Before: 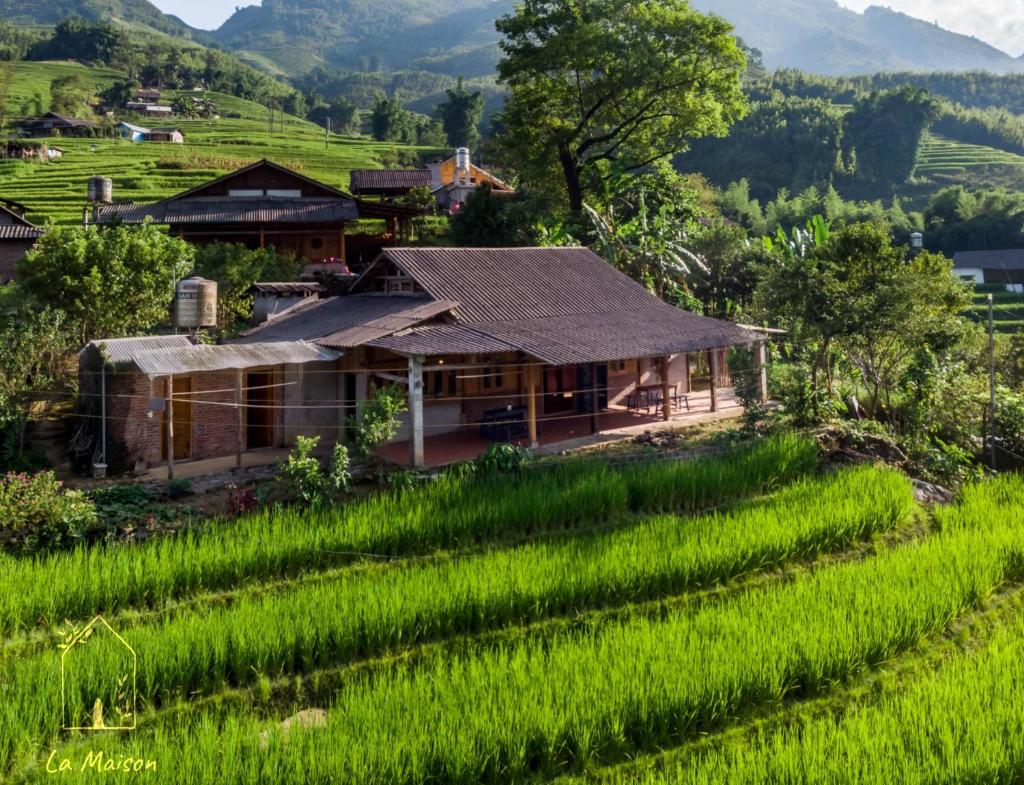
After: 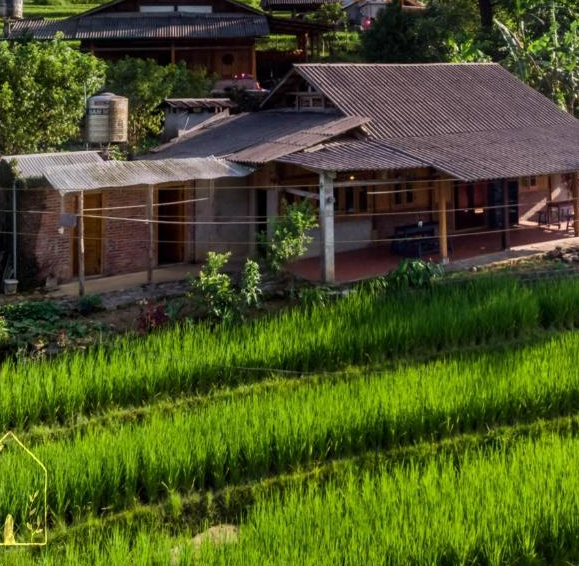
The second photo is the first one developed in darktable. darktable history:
crop: left 8.704%, top 23.455%, right 34.718%, bottom 4.413%
